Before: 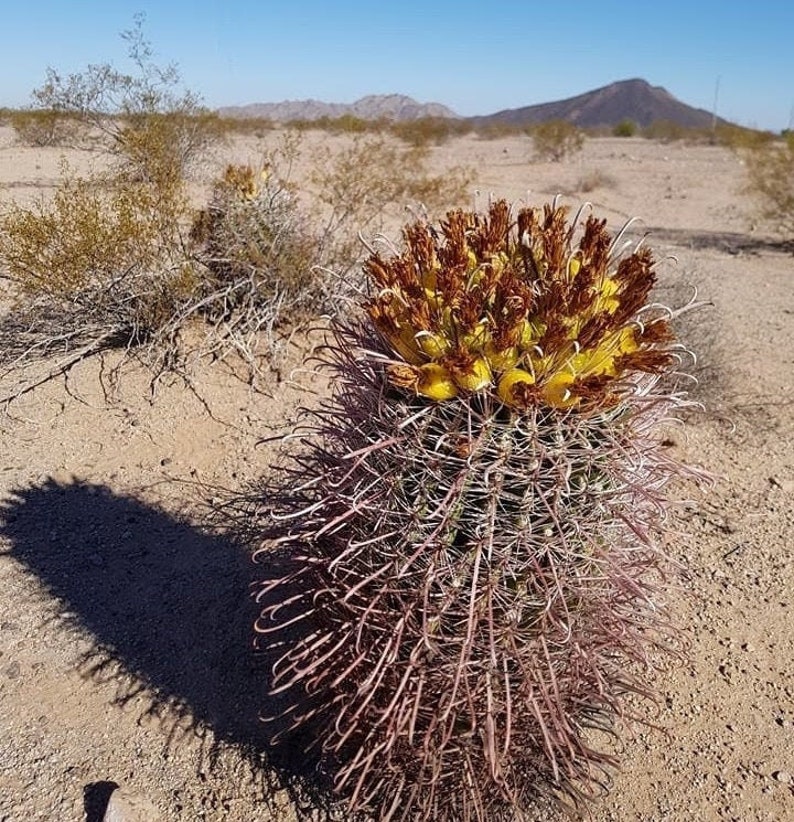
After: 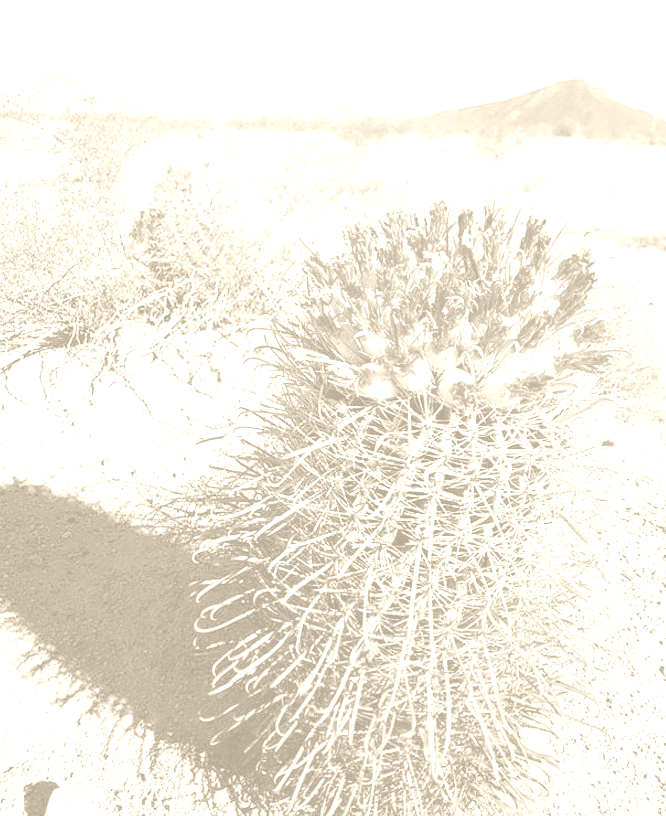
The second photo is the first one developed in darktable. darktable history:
white balance: emerald 1
crop: left 7.598%, right 7.873%
exposure: black level correction -0.001, exposure 0.9 EV, compensate exposure bias true, compensate highlight preservation false
colorize: hue 36°, saturation 71%, lightness 80.79%
